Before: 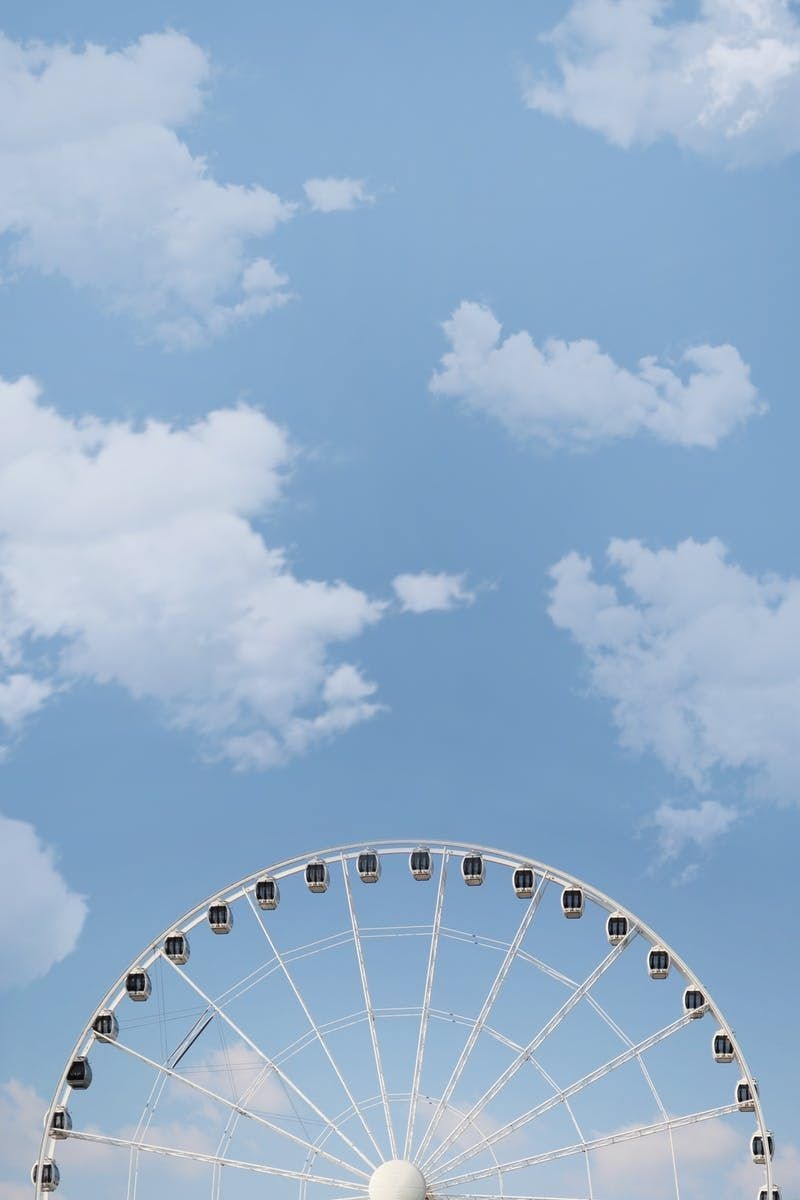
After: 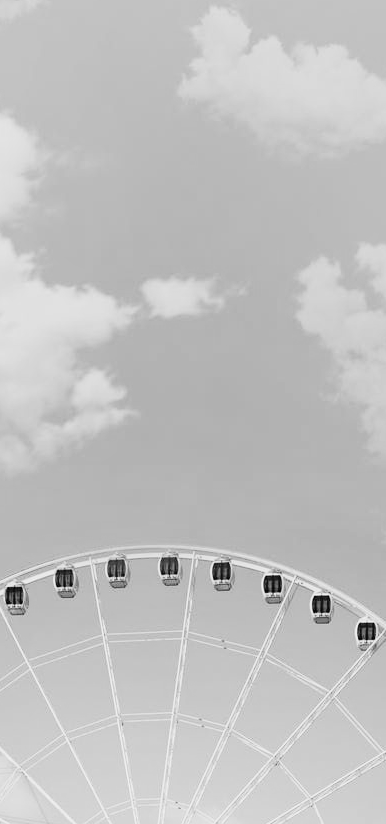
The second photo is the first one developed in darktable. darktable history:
crop: left 31.379%, top 24.658%, right 20.326%, bottom 6.628%
tone curve: curves: ch0 [(0, 0.005) (0.103, 0.081) (0.196, 0.197) (0.391, 0.469) (0.491, 0.585) (0.638, 0.751) (0.822, 0.886) (0.997, 0.959)]; ch1 [(0, 0) (0.172, 0.123) (0.324, 0.253) (0.396, 0.388) (0.474, 0.479) (0.499, 0.498) (0.529, 0.528) (0.579, 0.614) (0.633, 0.677) (0.812, 0.856) (1, 1)]; ch2 [(0, 0) (0.411, 0.424) (0.459, 0.478) (0.5, 0.501) (0.517, 0.526) (0.553, 0.583) (0.609, 0.646) (0.708, 0.768) (0.839, 0.916) (1, 1)], color space Lab, independent channels, preserve colors none
monochrome: on, module defaults
